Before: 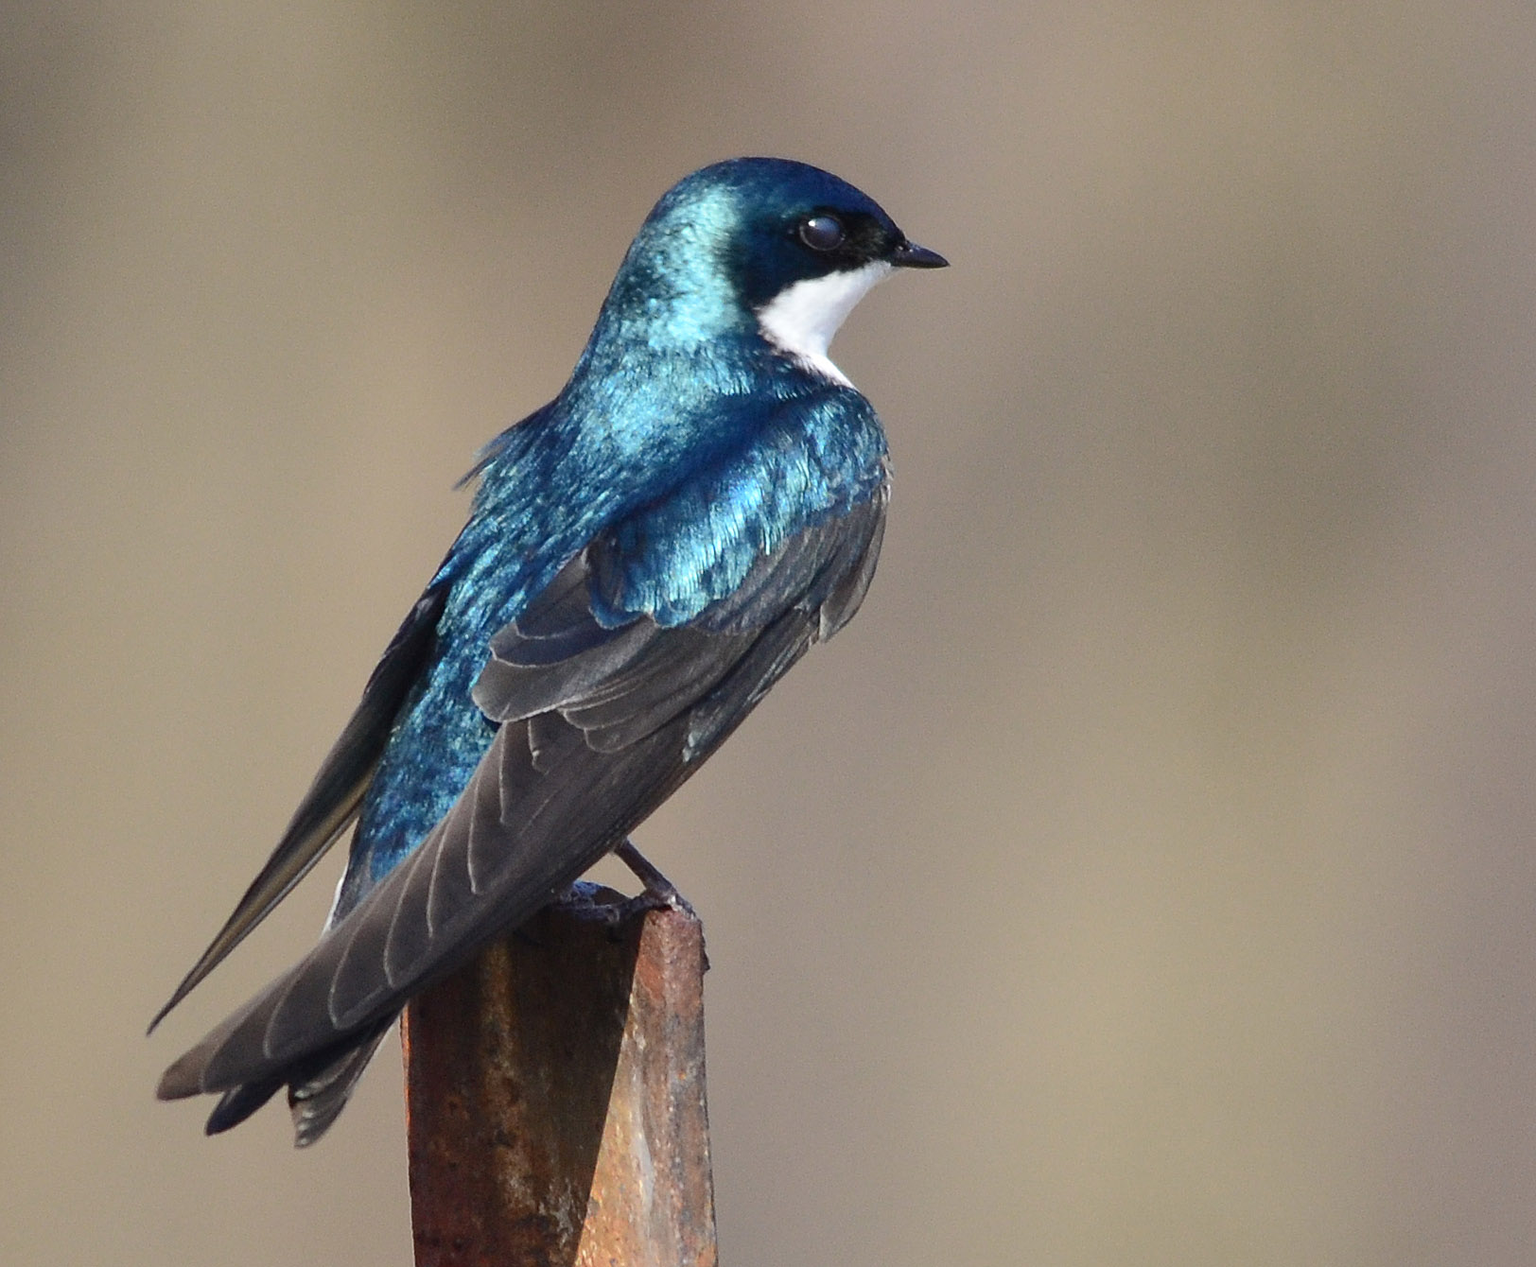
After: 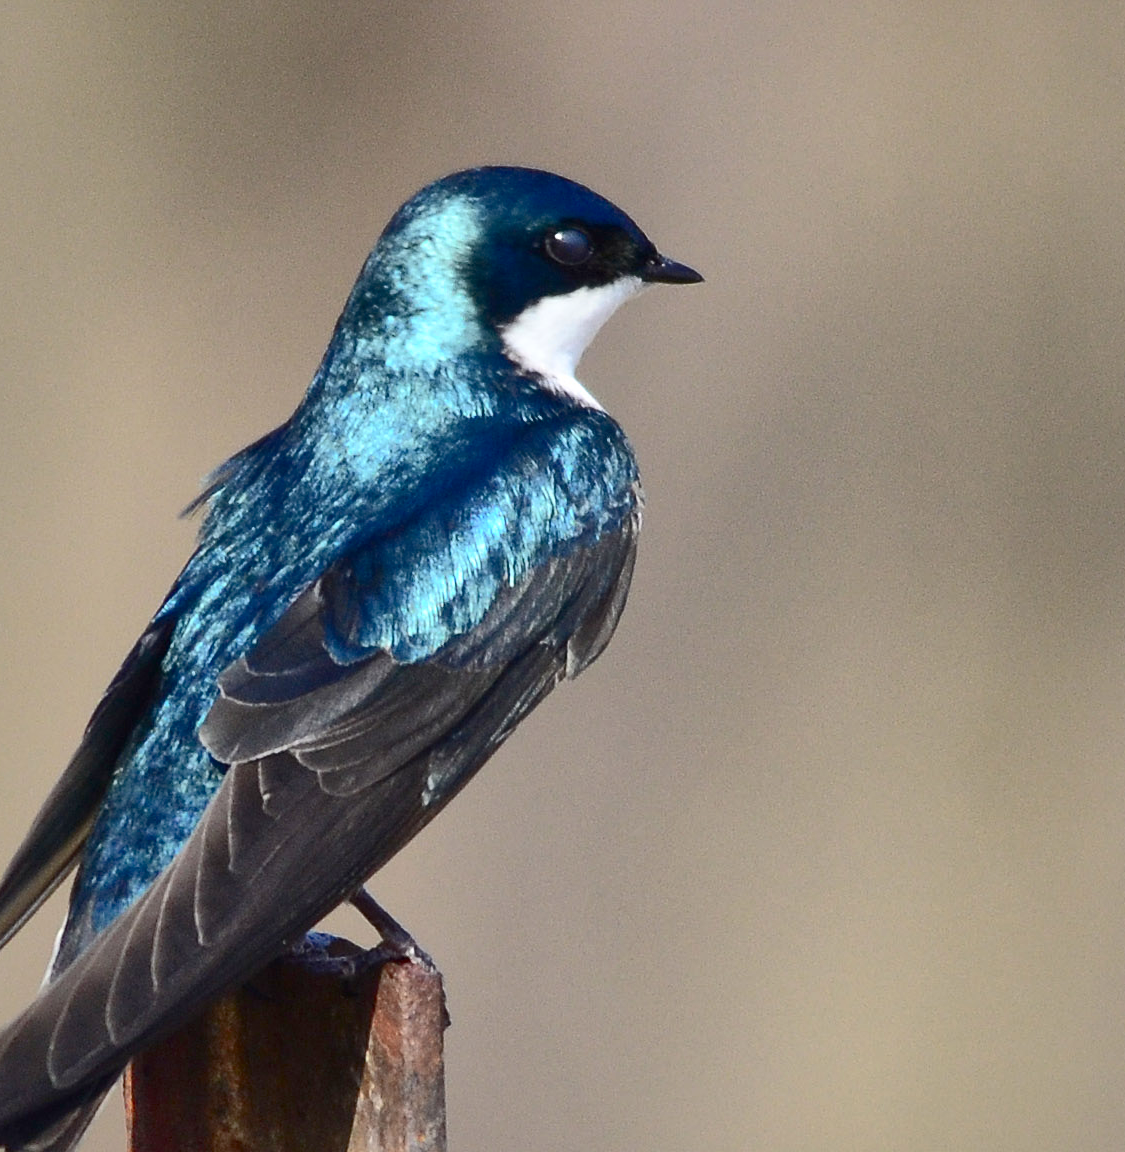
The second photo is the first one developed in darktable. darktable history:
contrast brightness saturation: contrast 0.28
crop: left 18.479%, right 12.2%, bottom 13.971%
shadows and highlights: on, module defaults
